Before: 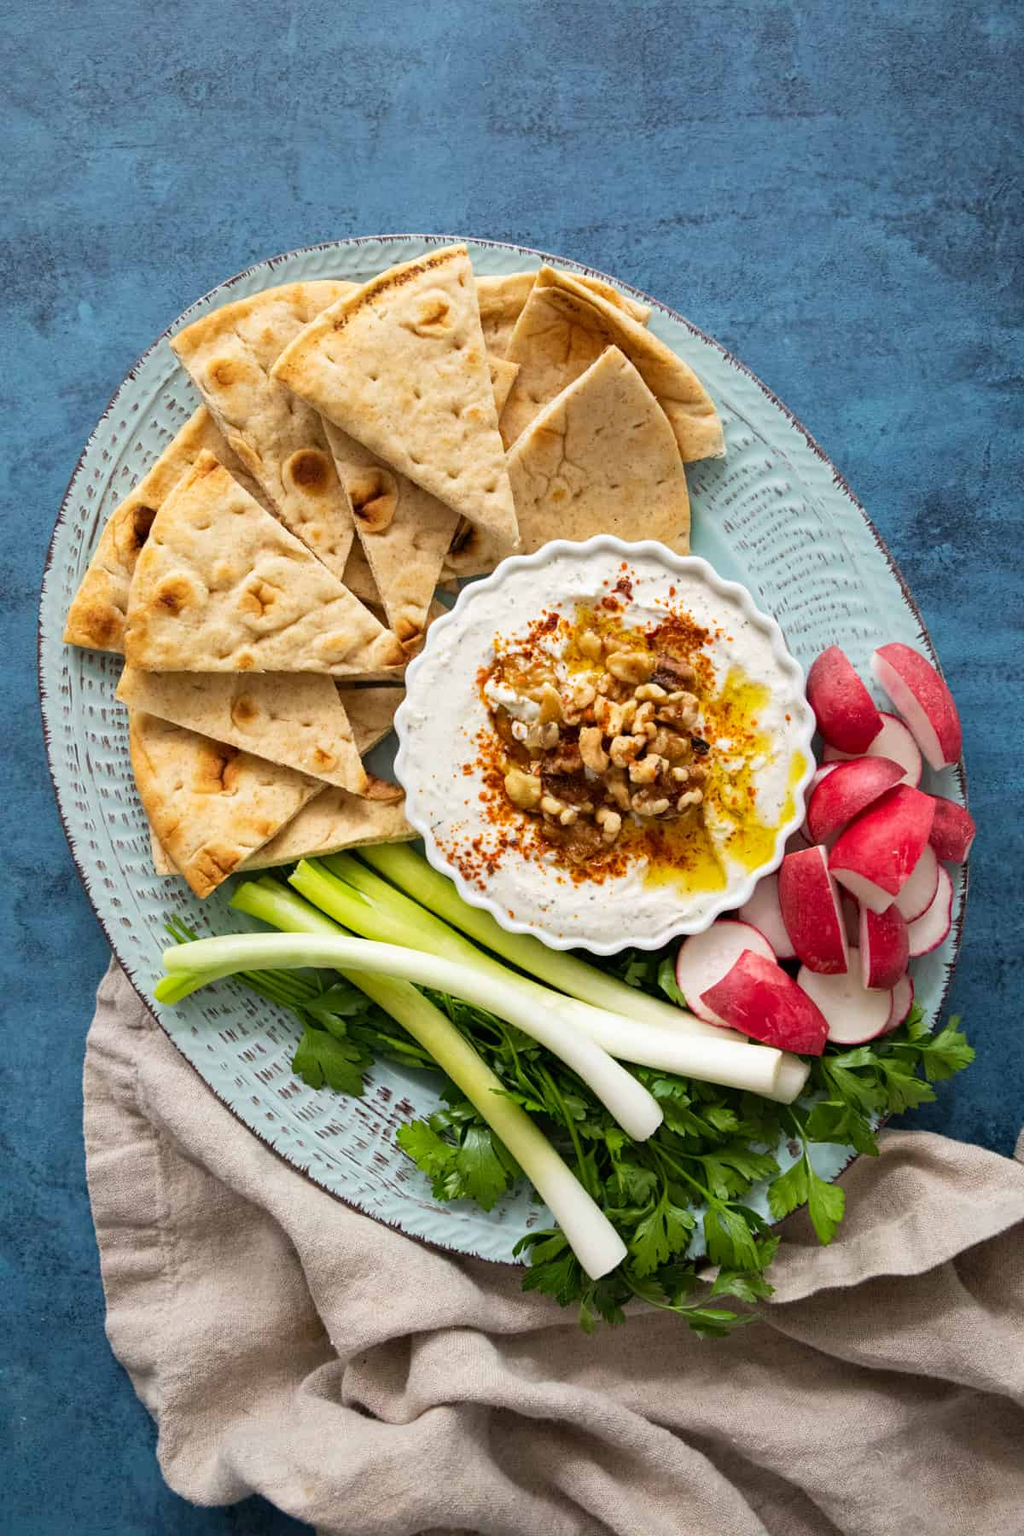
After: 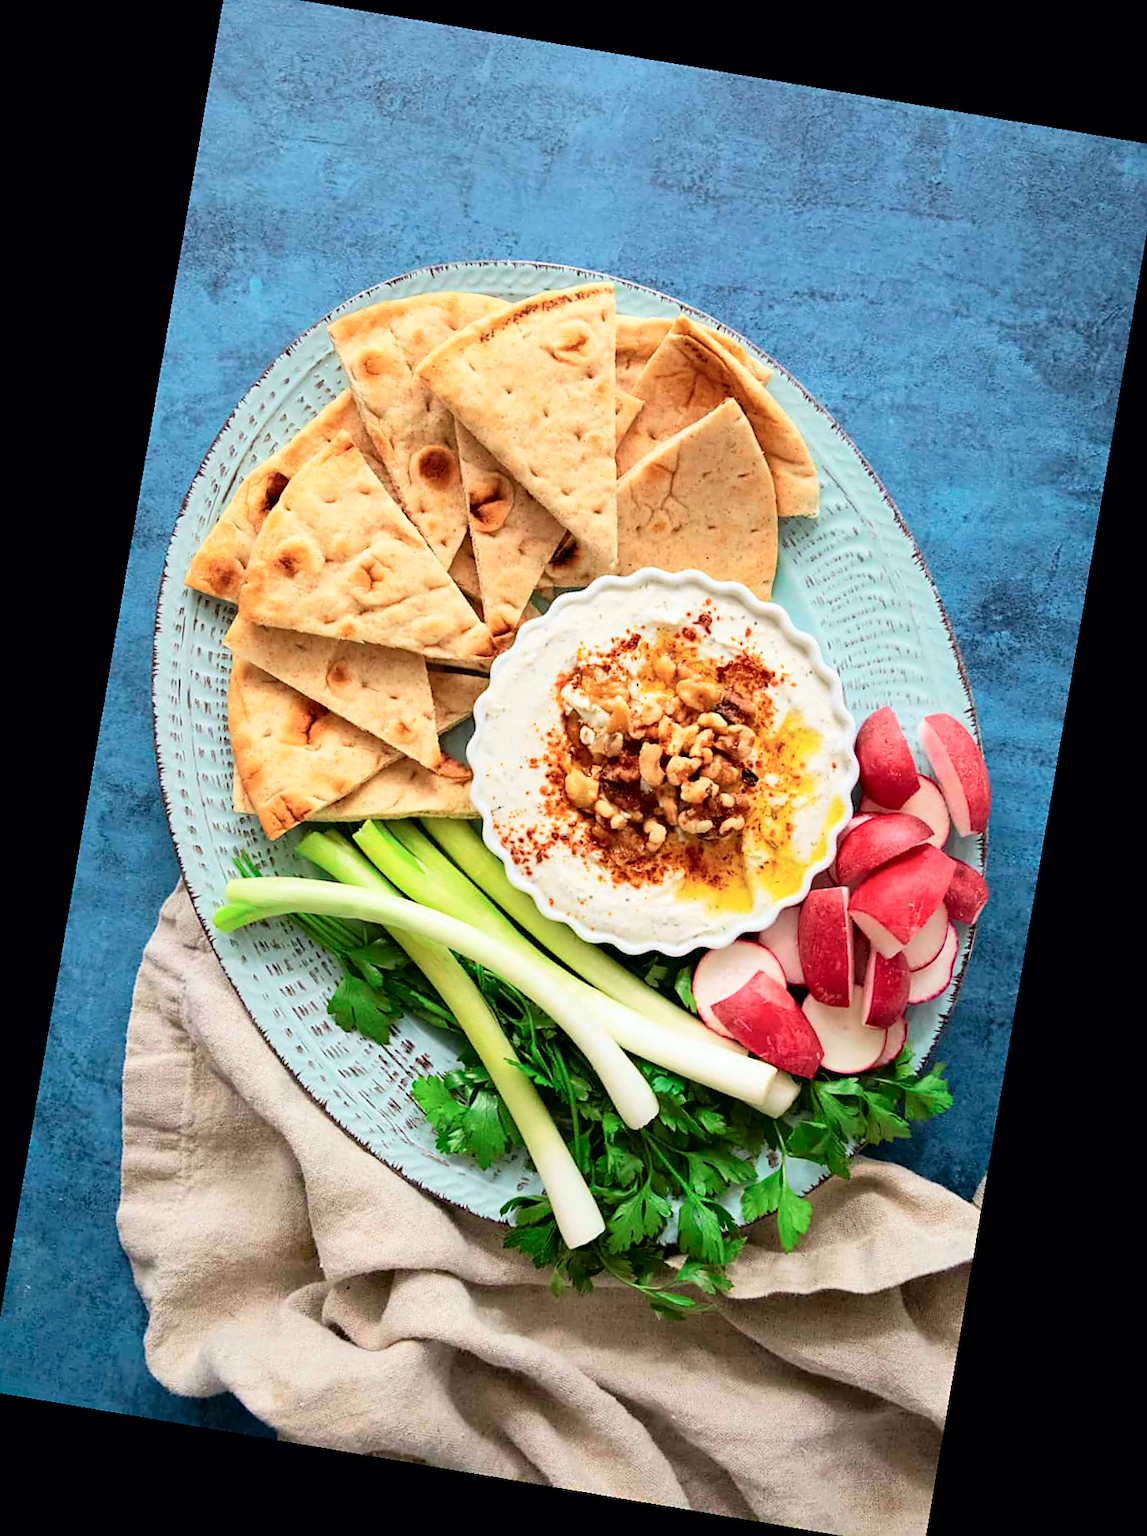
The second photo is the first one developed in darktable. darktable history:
rotate and perspective: rotation 9.12°, automatic cropping off
crop and rotate: angle -0.5°
tone curve: curves: ch0 [(0, 0) (0.051, 0.027) (0.096, 0.071) (0.219, 0.248) (0.428, 0.52) (0.596, 0.713) (0.727, 0.823) (0.859, 0.924) (1, 1)]; ch1 [(0, 0) (0.1, 0.038) (0.318, 0.221) (0.413, 0.325) (0.443, 0.412) (0.483, 0.474) (0.503, 0.501) (0.516, 0.515) (0.548, 0.575) (0.561, 0.596) (0.594, 0.647) (0.666, 0.701) (1, 1)]; ch2 [(0, 0) (0.453, 0.435) (0.479, 0.476) (0.504, 0.5) (0.52, 0.526) (0.557, 0.585) (0.583, 0.608) (0.824, 0.815) (1, 1)], color space Lab, independent channels, preserve colors none
sharpen: radius 1.864, amount 0.398, threshold 1.271
